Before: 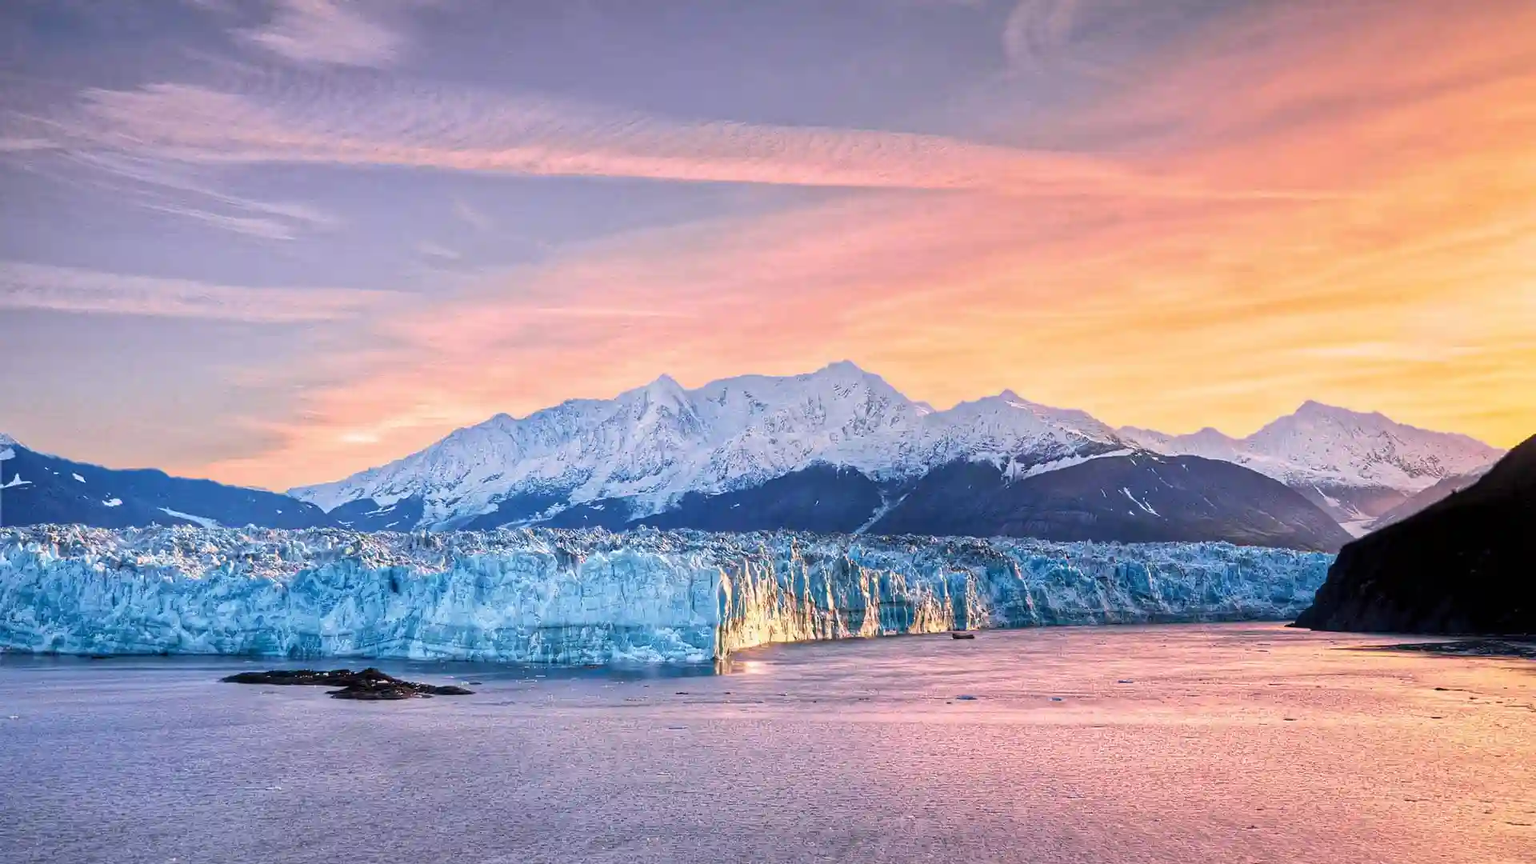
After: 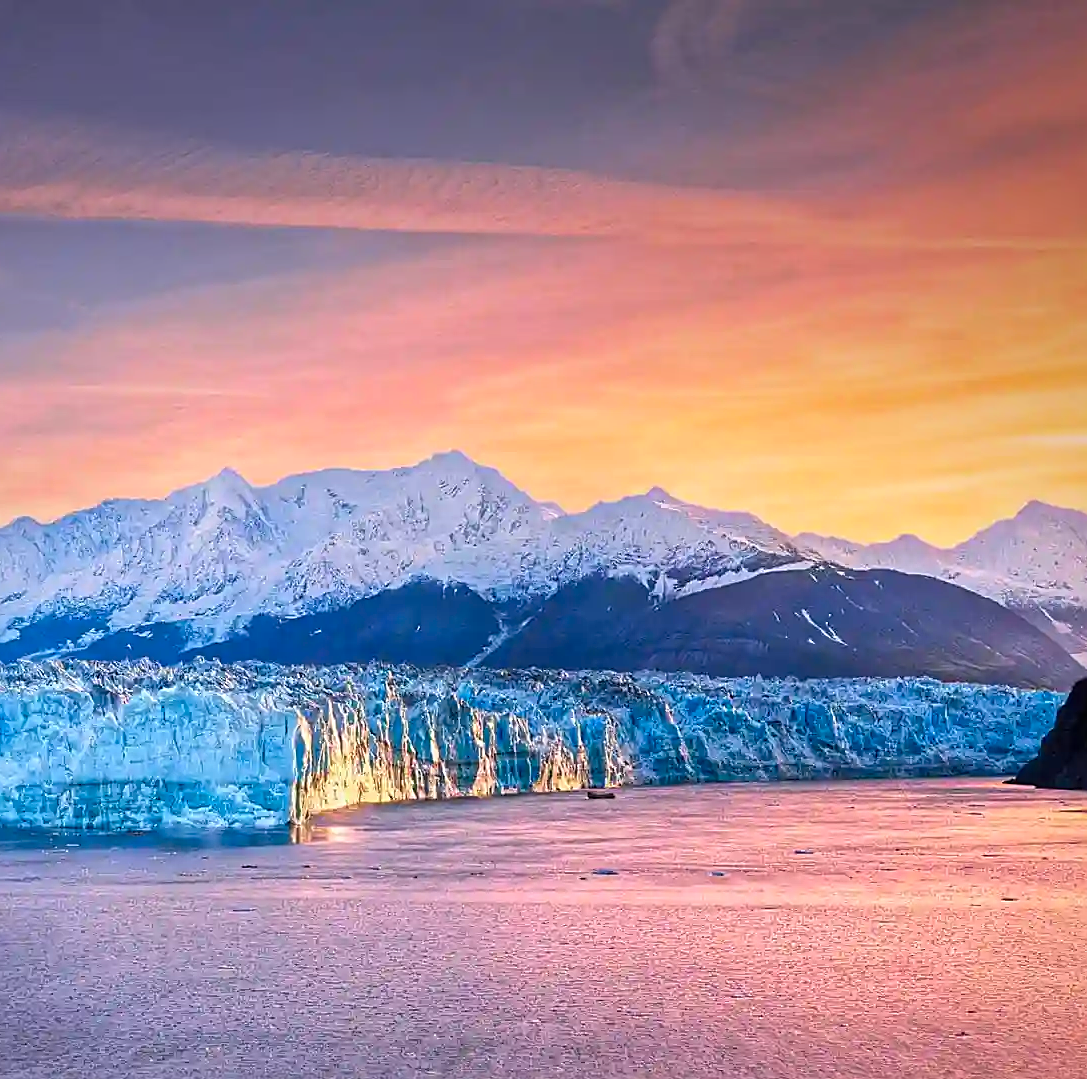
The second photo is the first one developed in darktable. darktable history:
vignetting: fall-off start 97.52%, fall-off radius 100%, brightness -0.574, saturation 0, center (-0.027, 0.404), width/height ratio 1.368, unbound false
crop: left 31.458%, top 0%, right 11.876%
color correction: saturation 1.32
sharpen: on, module defaults
